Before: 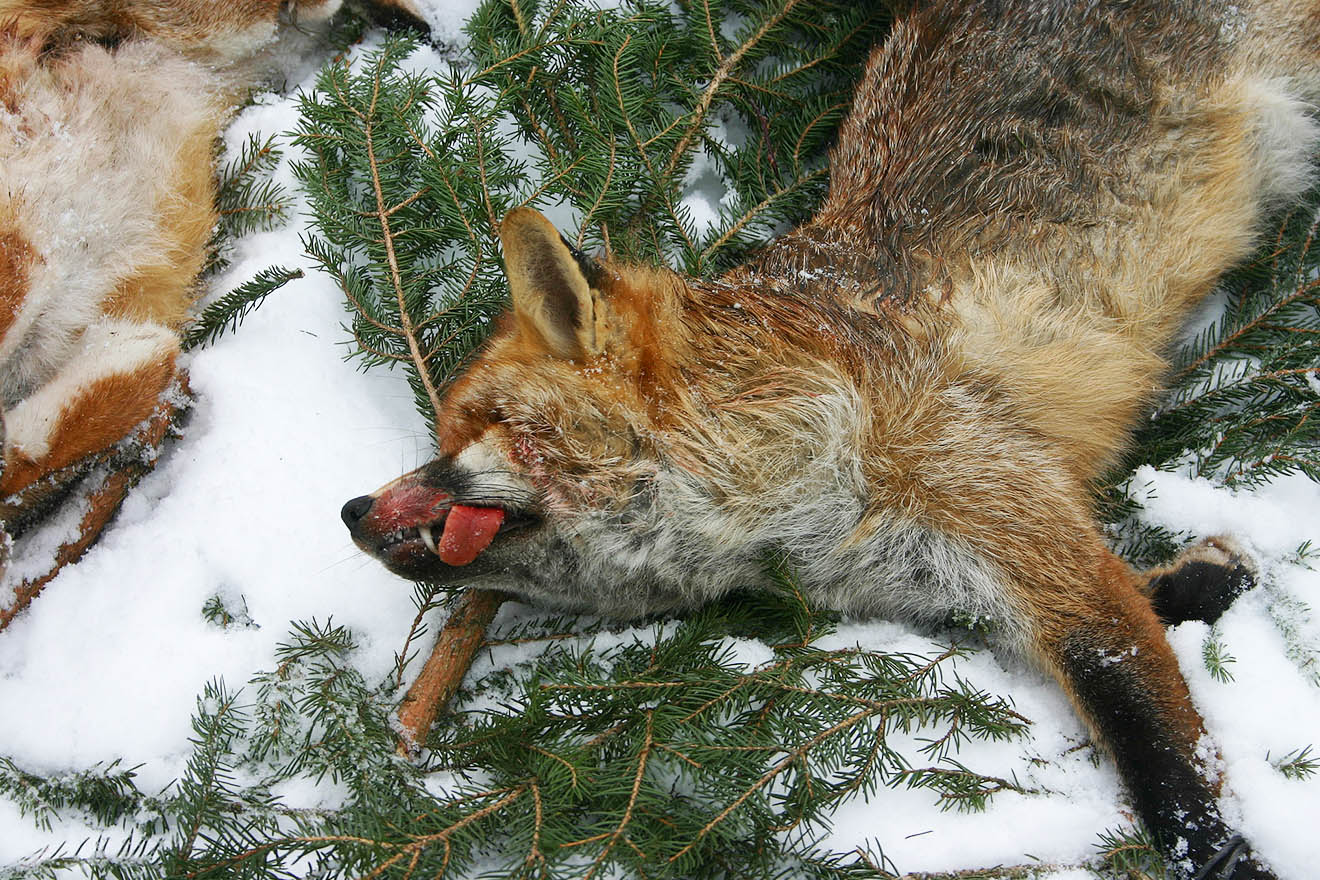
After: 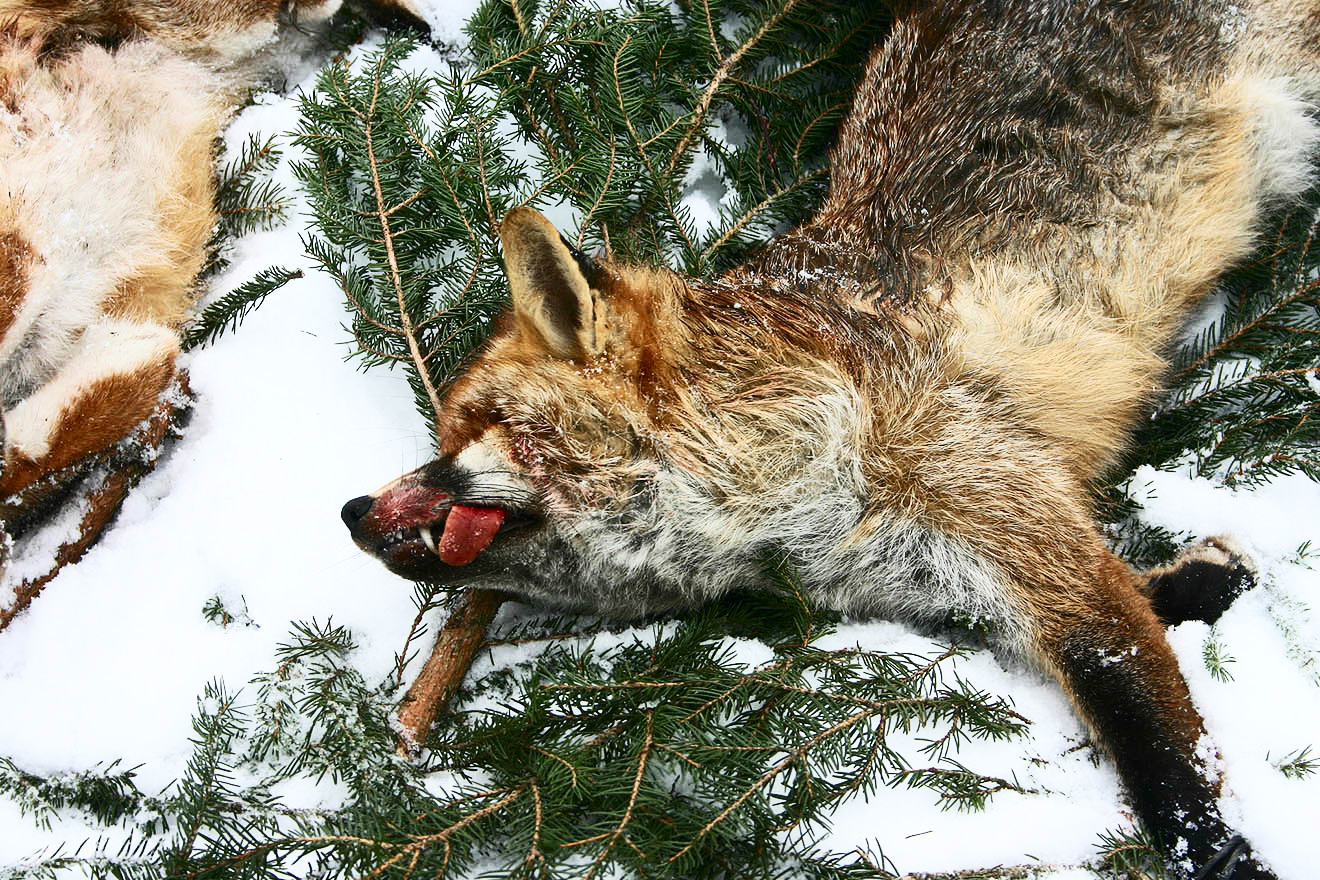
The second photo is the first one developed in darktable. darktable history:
contrast brightness saturation: contrast 0.384, brightness 0.103
